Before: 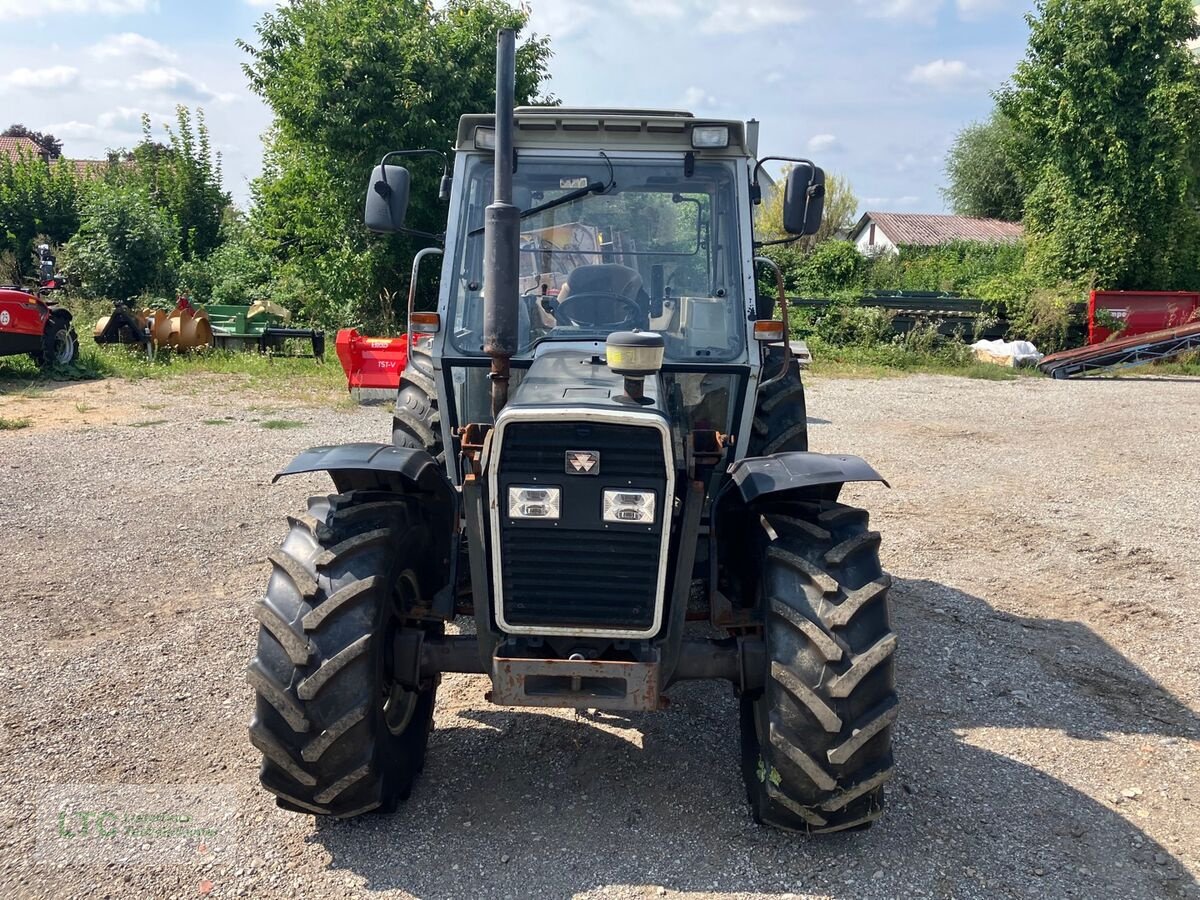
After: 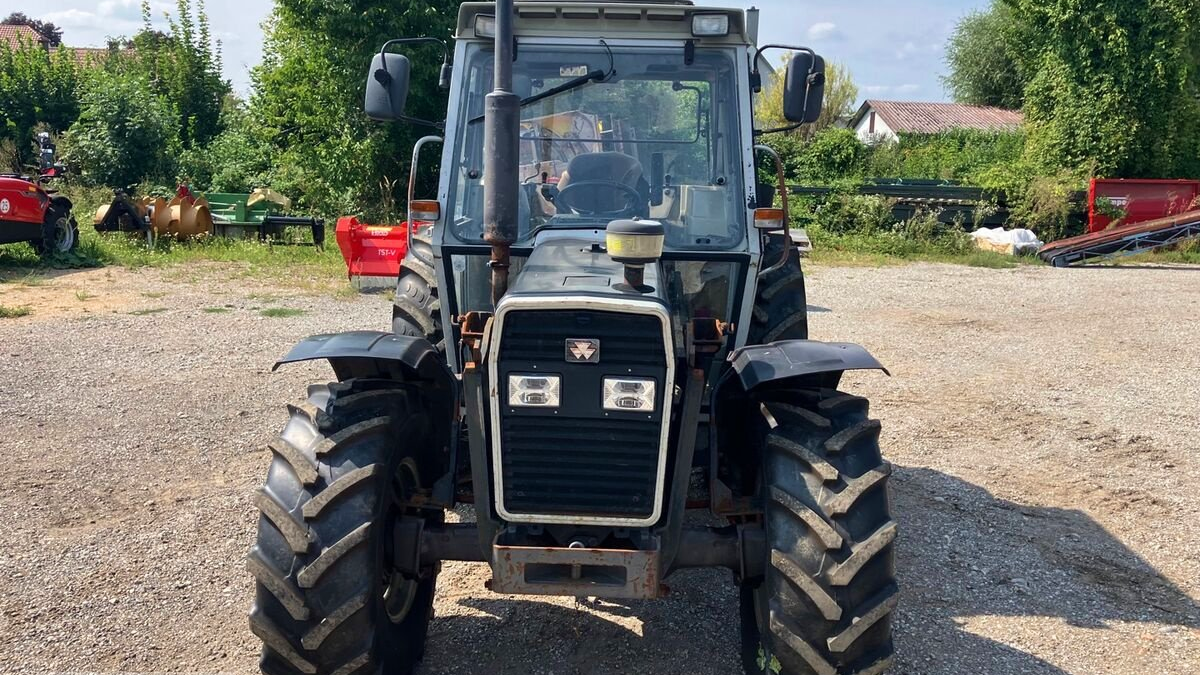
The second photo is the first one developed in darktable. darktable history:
crop and rotate: top 12.5%, bottom 12.5%
velvia: strength 15%
